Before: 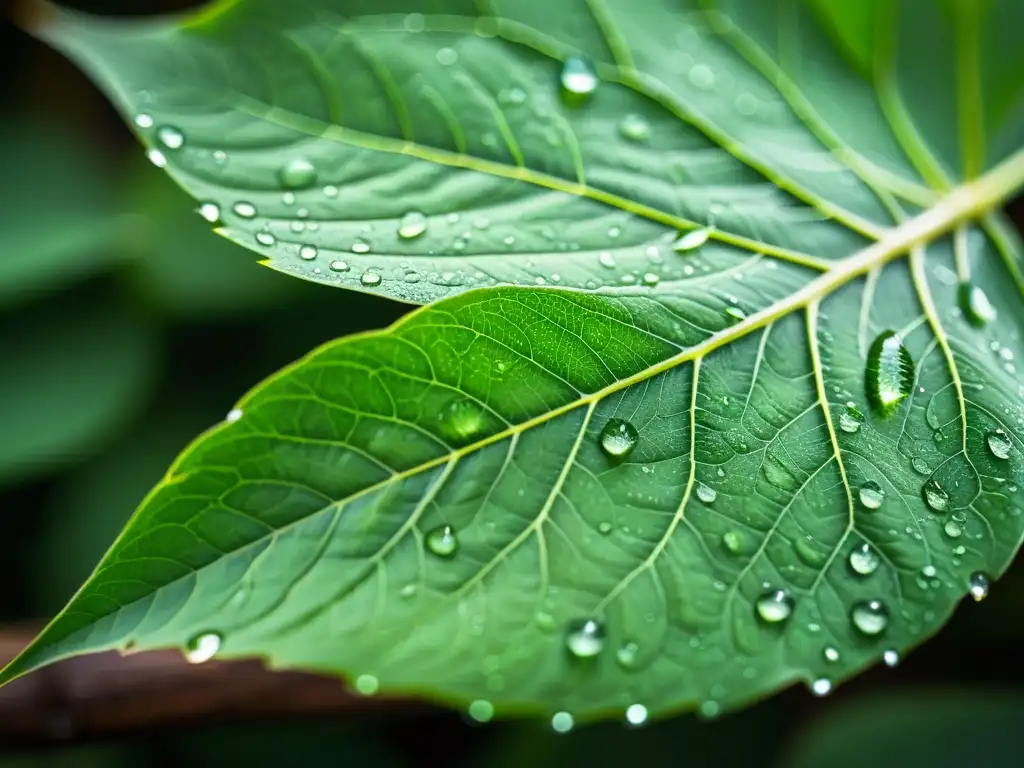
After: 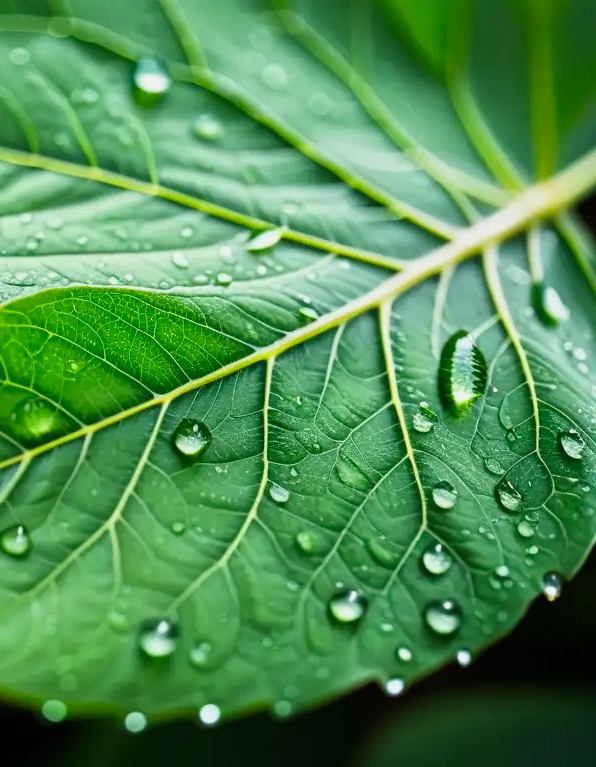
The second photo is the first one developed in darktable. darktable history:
crop: left 41.727%
tone curve: curves: ch0 [(0, 0) (0.087, 0.054) (0.281, 0.245) (0.532, 0.514) (0.835, 0.818) (0.994, 0.955)]; ch1 [(0, 0) (0.27, 0.195) (0.406, 0.435) (0.452, 0.474) (0.495, 0.5) (0.514, 0.508) (0.537, 0.556) (0.654, 0.689) (1, 1)]; ch2 [(0, 0) (0.269, 0.299) (0.459, 0.441) (0.498, 0.499) (0.523, 0.52) (0.551, 0.549) (0.633, 0.625) (0.659, 0.681) (0.718, 0.764) (1, 1)], preserve colors none
